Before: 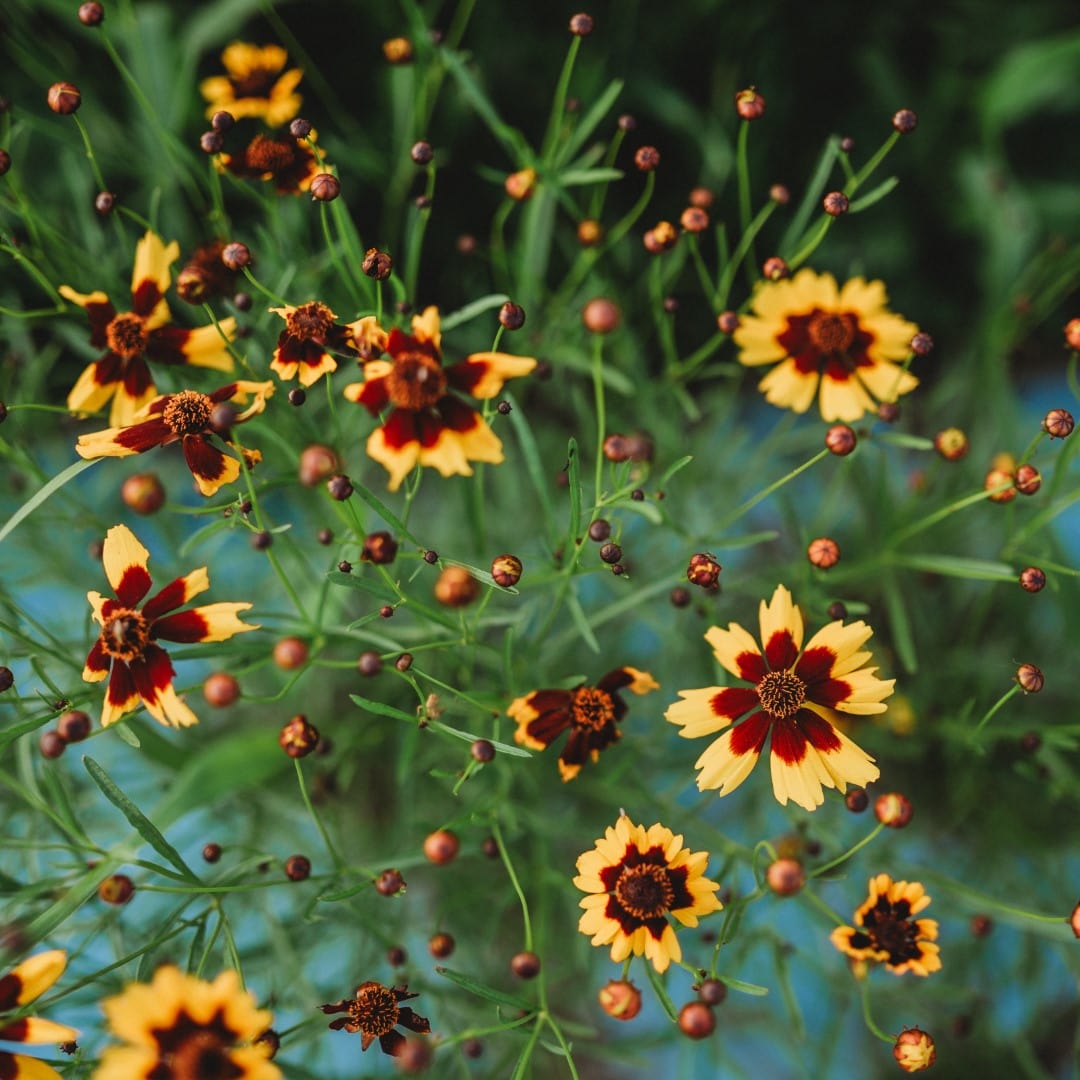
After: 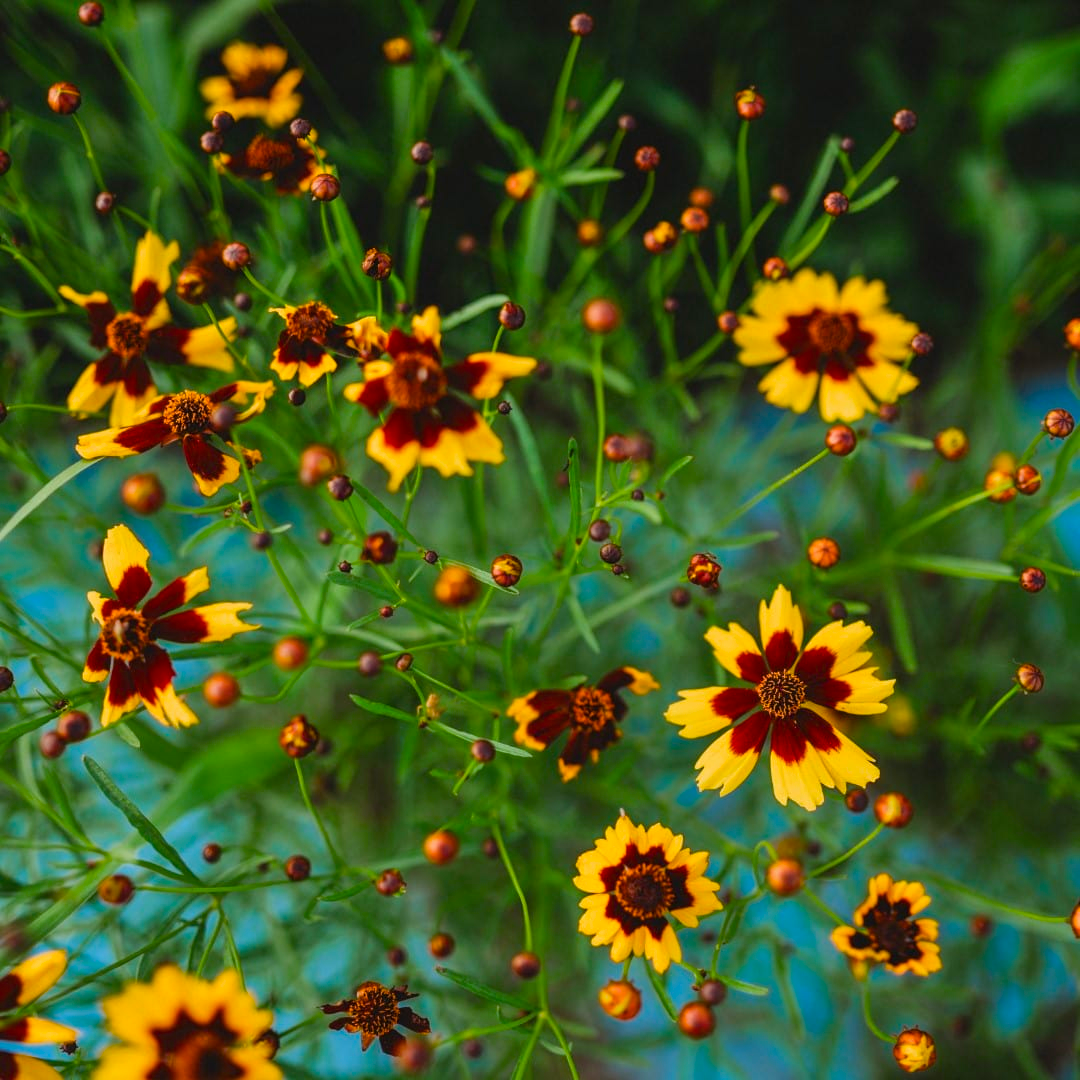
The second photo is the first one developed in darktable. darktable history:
color balance rgb: linear chroma grading › global chroma 15%, perceptual saturation grading › global saturation 30%
white balance: red 1.004, blue 1.024
